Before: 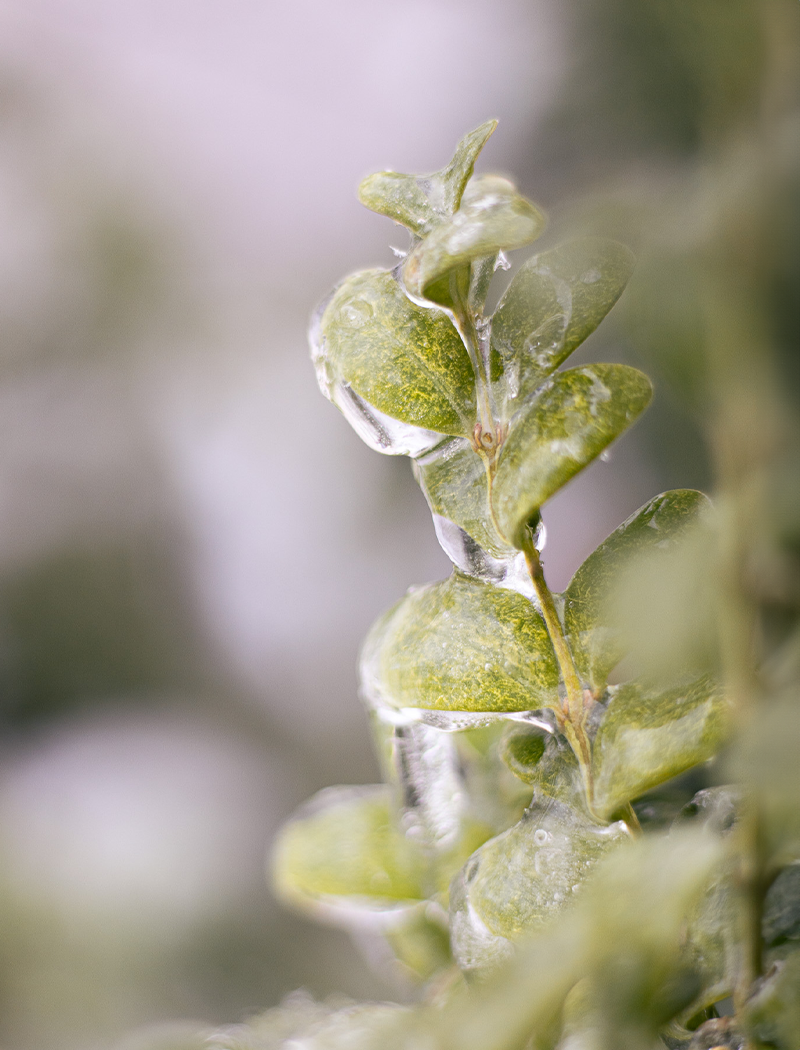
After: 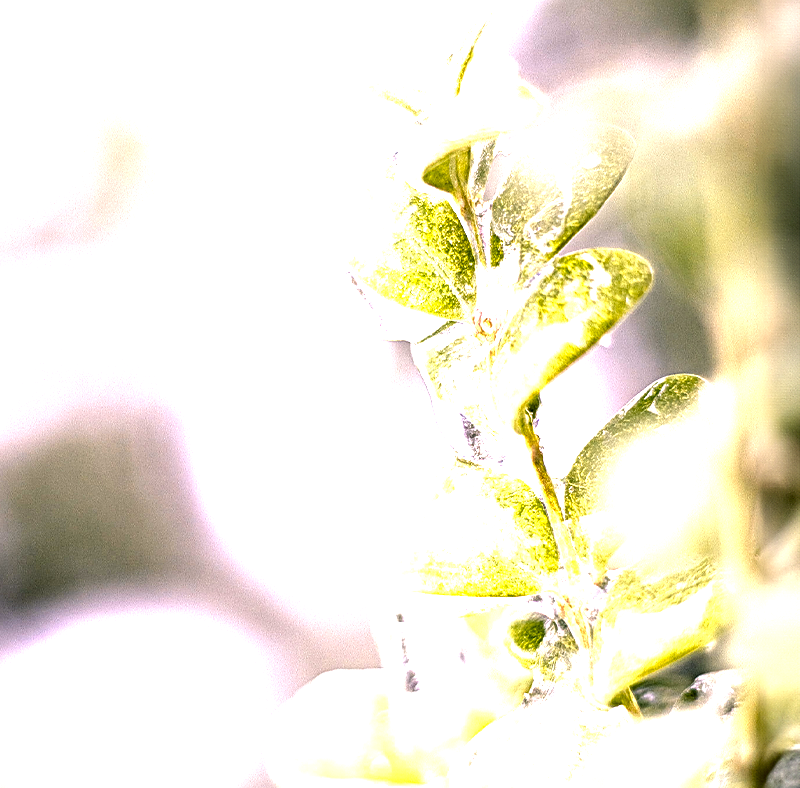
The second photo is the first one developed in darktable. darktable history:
sharpen: on, module defaults
crop: top 11.038%, bottom 13.886%
color balance rgb: shadows lift › luminance -19.997%, perceptual saturation grading › global saturation -0.77%, global vibrance 30.048%
exposure: exposure 2.001 EV, compensate highlight preservation false
color zones: mix 26.24%
local contrast: highlights 18%, detail 188%
color calibration: output R [1.063, -0.012, -0.003, 0], output B [-0.079, 0.047, 1, 0], x 0.37, y 0.382, temperature 4303.17 K
